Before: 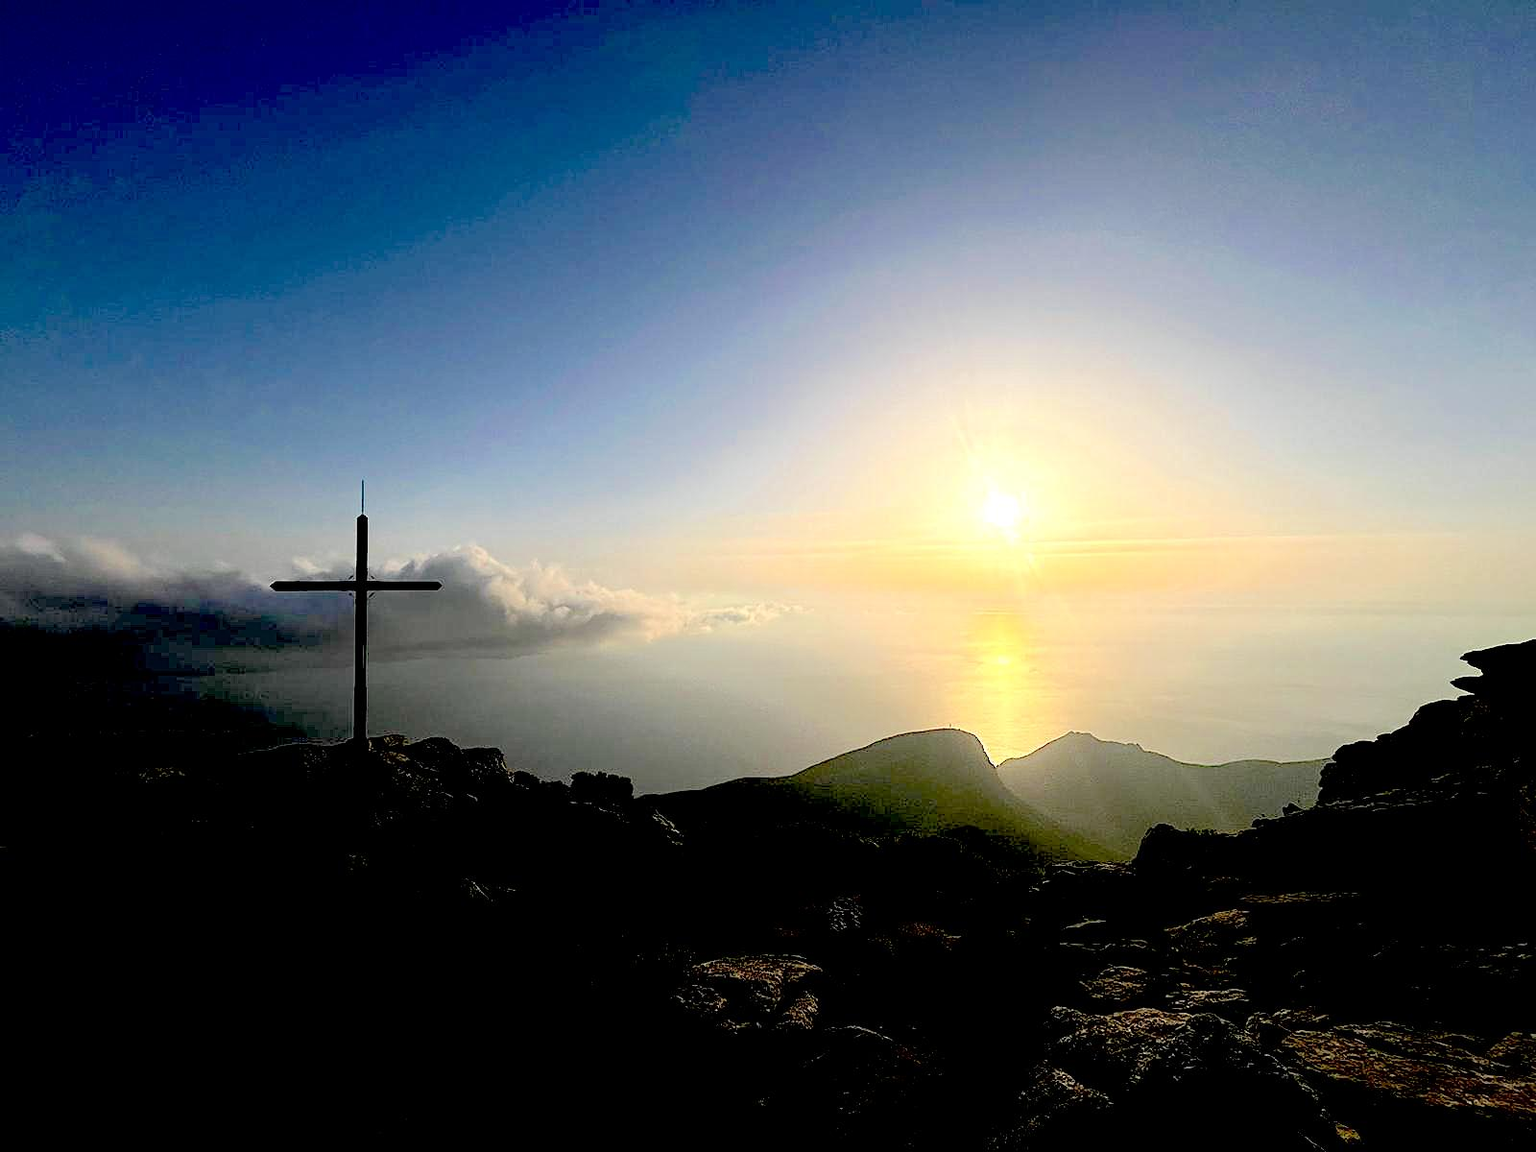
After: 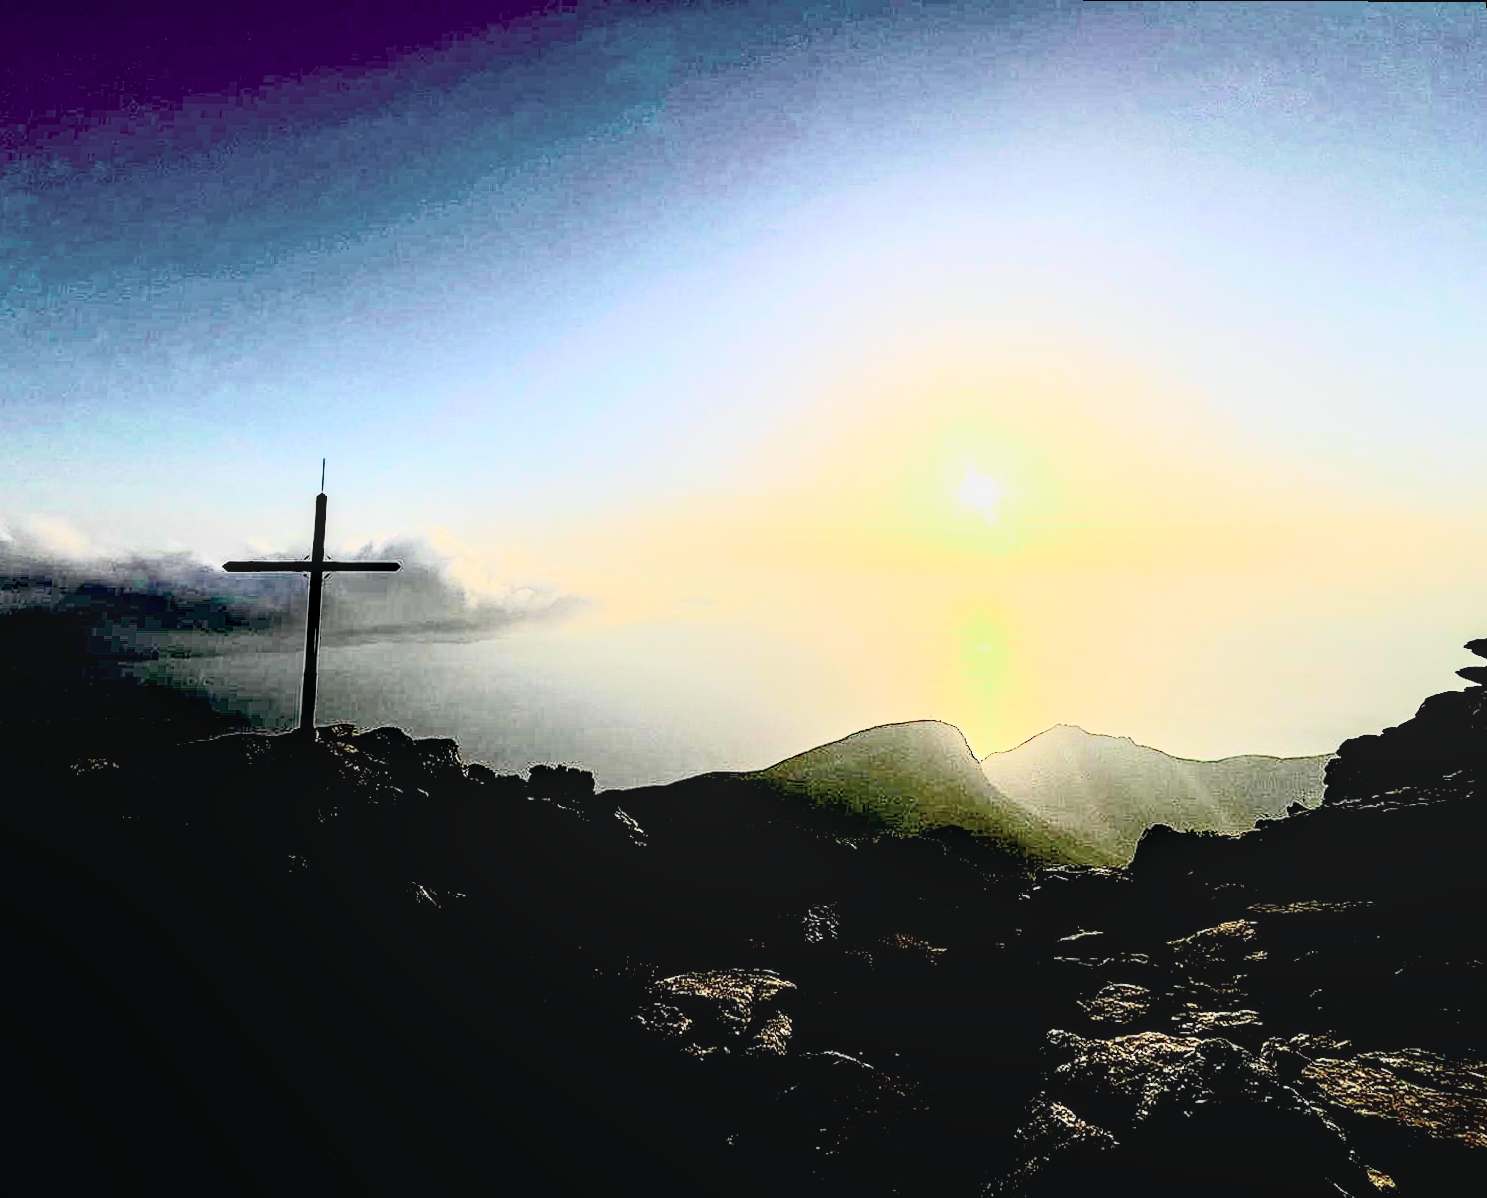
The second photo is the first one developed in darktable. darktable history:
local contrast: detail 130%
tone equalizer: on, module defaults
contrast brightness saturation: contrast 0.57, brightness 0.57, saturation -0.34
tone curve: curves: ch0 [(0, 0.013) (0.054, 0.018) (0.205, 0.197) (0.289, 0.309) (0.382, 0.437) (0.475, 0.552) (0.666, 0.743) (0.791, 0.85) (1, 0.998)]; ch1 [(0, 0) (0.394, 0.338) (0.449, 0.404) (0.499, 0.498) (0.526, 0.528) (0.543, 0.564) (0.589, 0.633) (0.66, 0.687) (0.783, 0.804) (1, 1)]; ch2 [(0, 0) (0.304, 0.31) (0.403, 0.399) (0.441, 0.421) (0.474, 0.466) (0.498, 0.496) (0.524, 0.538) (0.555, 0.584) (0.633, 0.665) (0.7, 0.711) (1, 1)], color space Lab, independent channels, preserve colors none
rotate and perspective: rotation 0.215°, lens shift (vertical) -0.139, crop left 0.069, crop right 0.939, crop top 0.002, crop bottom 0.996
